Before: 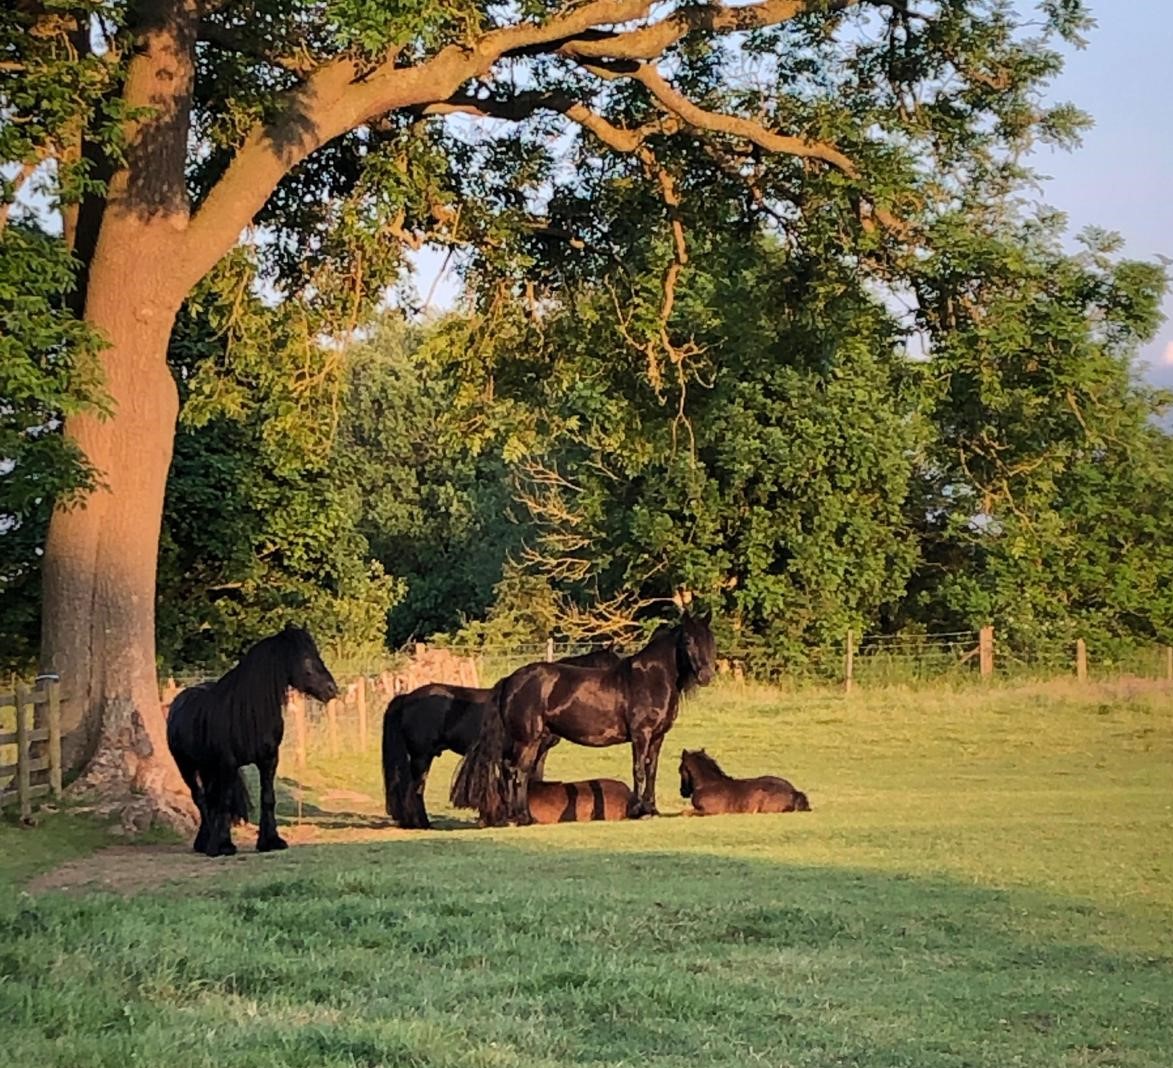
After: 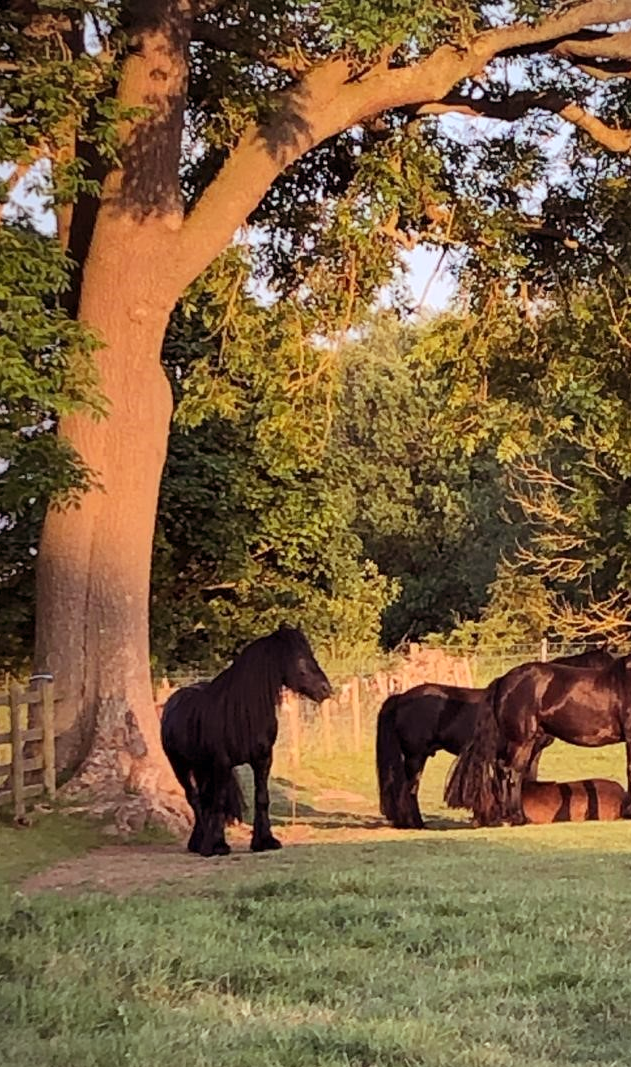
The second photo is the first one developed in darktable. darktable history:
exposure: exposure 0.081 EV, compensate highlight preservation false
crop: left 0.587%, right 45.588%, bottom 0.086%
vignetting: fall-off start 91.19%
rgb levels: mode RGB, independent channels, levels [[0, 0.474, 1], [0, 0.5, 1], [0, 0.5, 1]]
